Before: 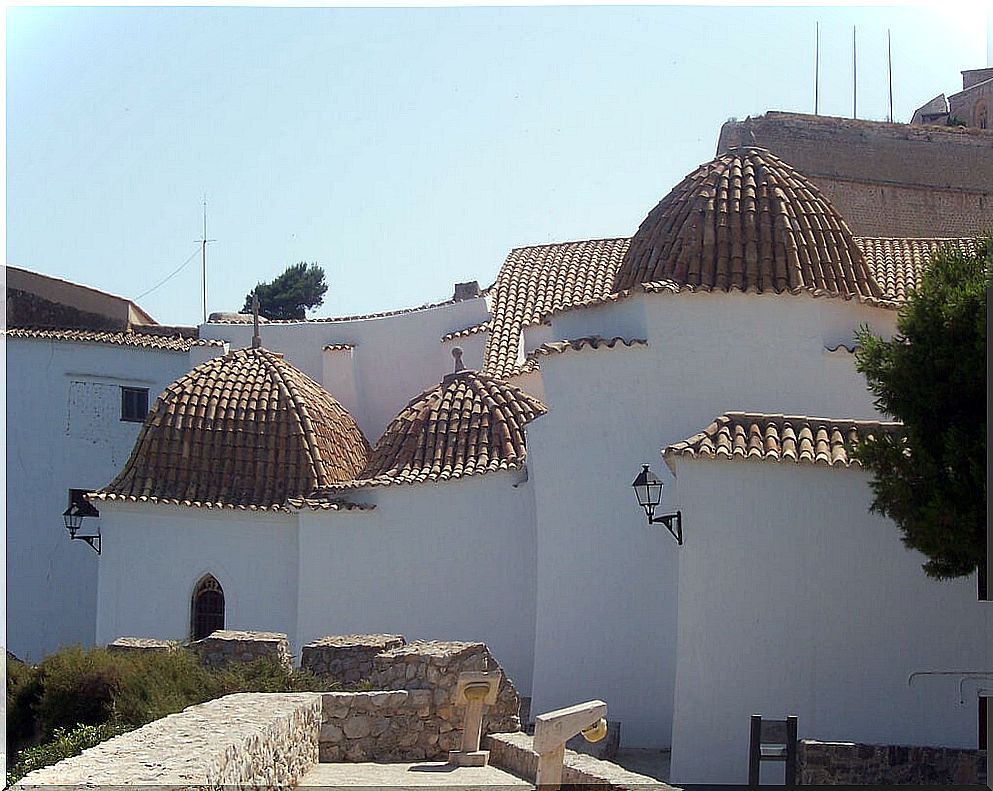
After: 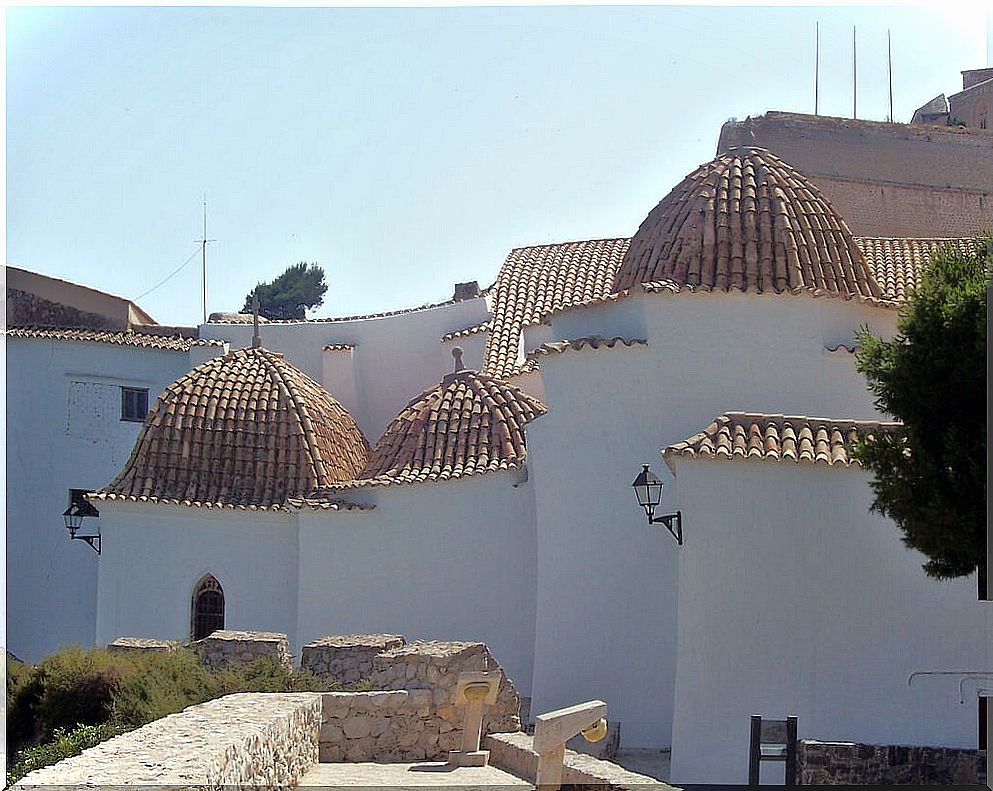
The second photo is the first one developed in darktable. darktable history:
tone equalizer: -8 EV -0.517 EV, -7 EV -0.286 EV, -6 EV -0.086 EV, -5 EV 0.394 EV, -4 EV 0.976 EV, -3 EV 0.776 EV, -2 EV -0.014 EV, -1 EV 0.144 EV, +0 EV -0.023 EV, mask exposure compensation -0.505 EV
